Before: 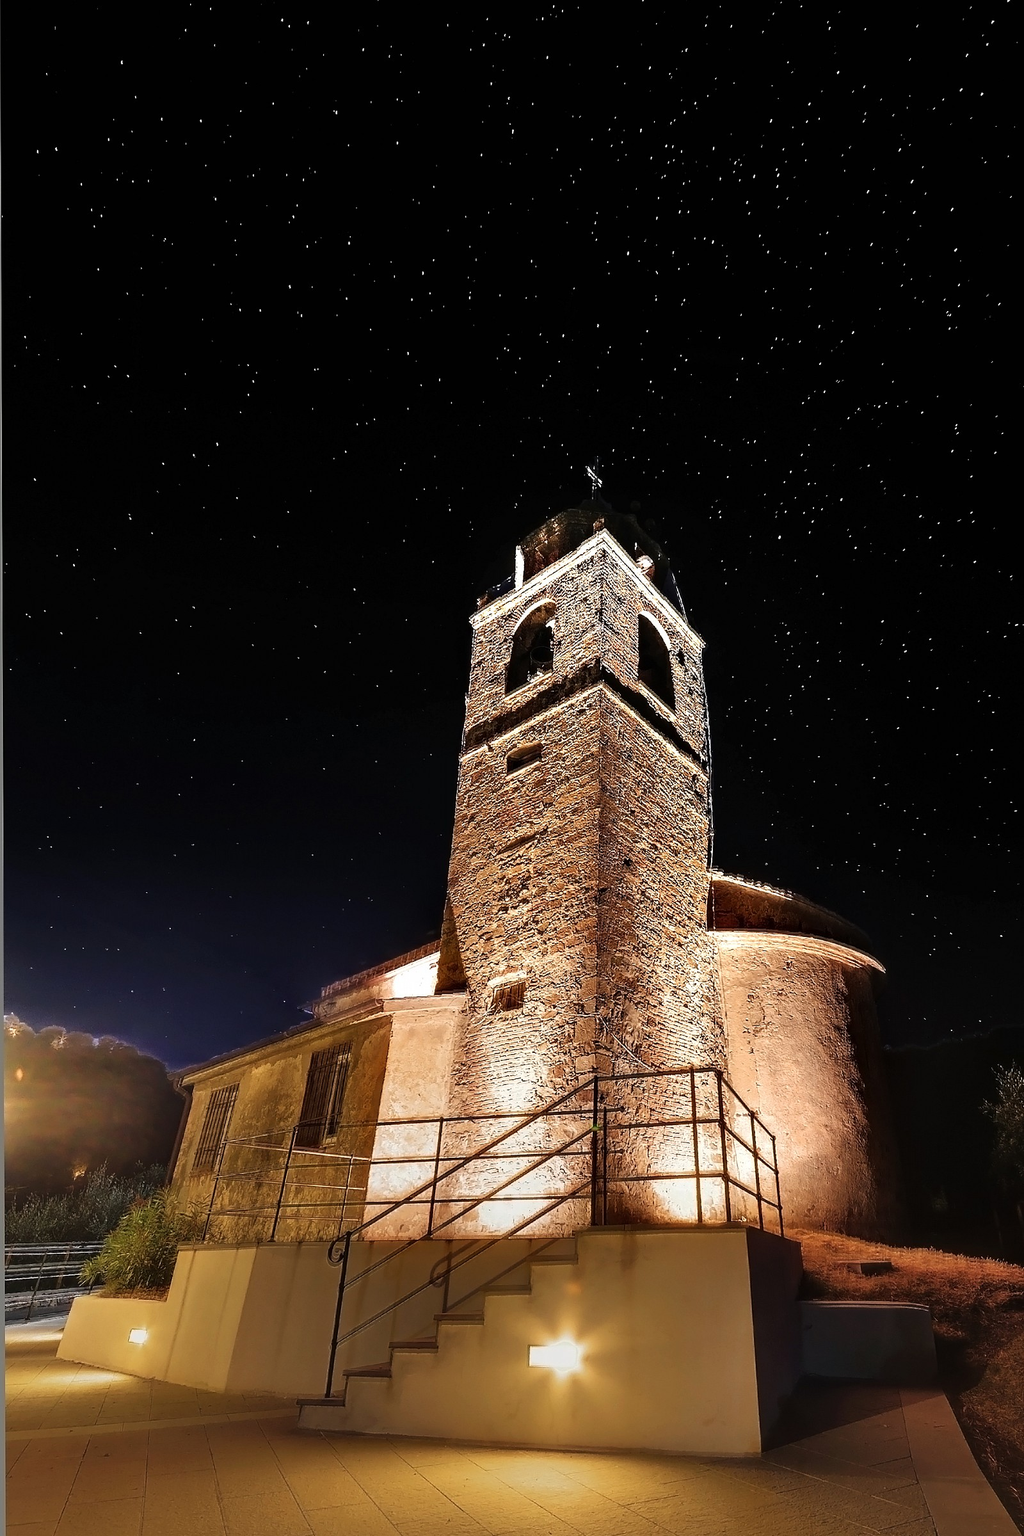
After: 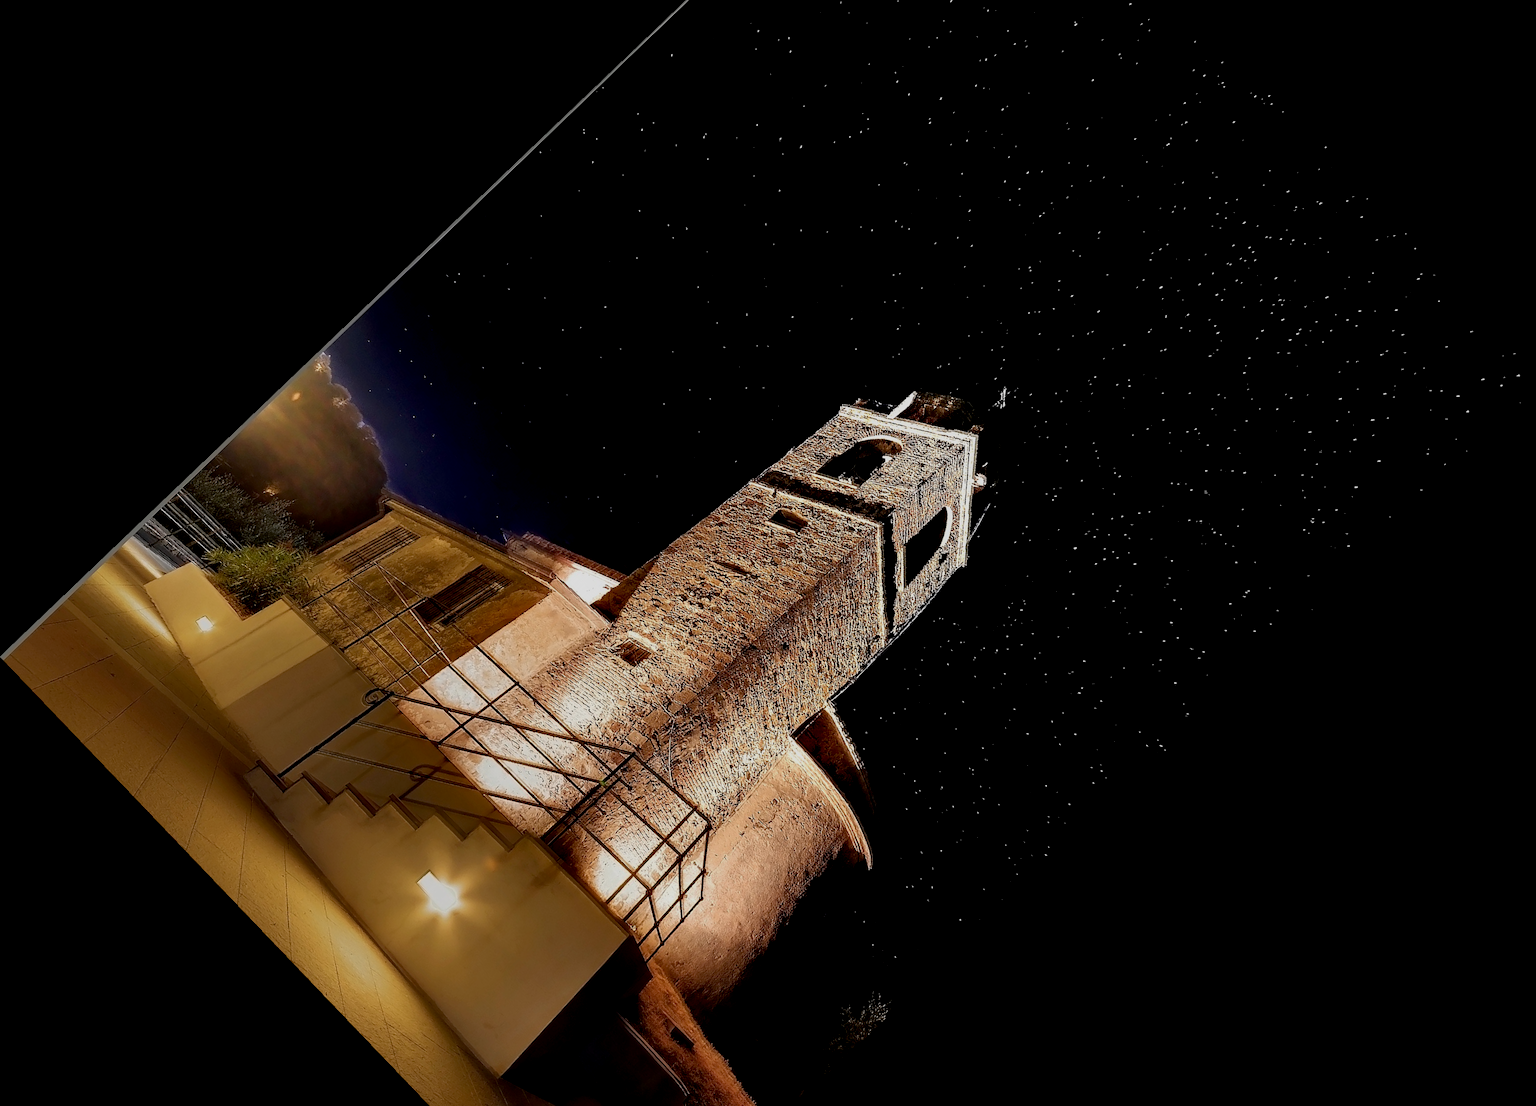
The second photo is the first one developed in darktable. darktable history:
exposure: black level correction 0.011, exposure -0.478 EV, compensate highlight preservation false
crop and rotate: angle -46.26°, top 16.234%, right 0.912%, bottom 11.704%
